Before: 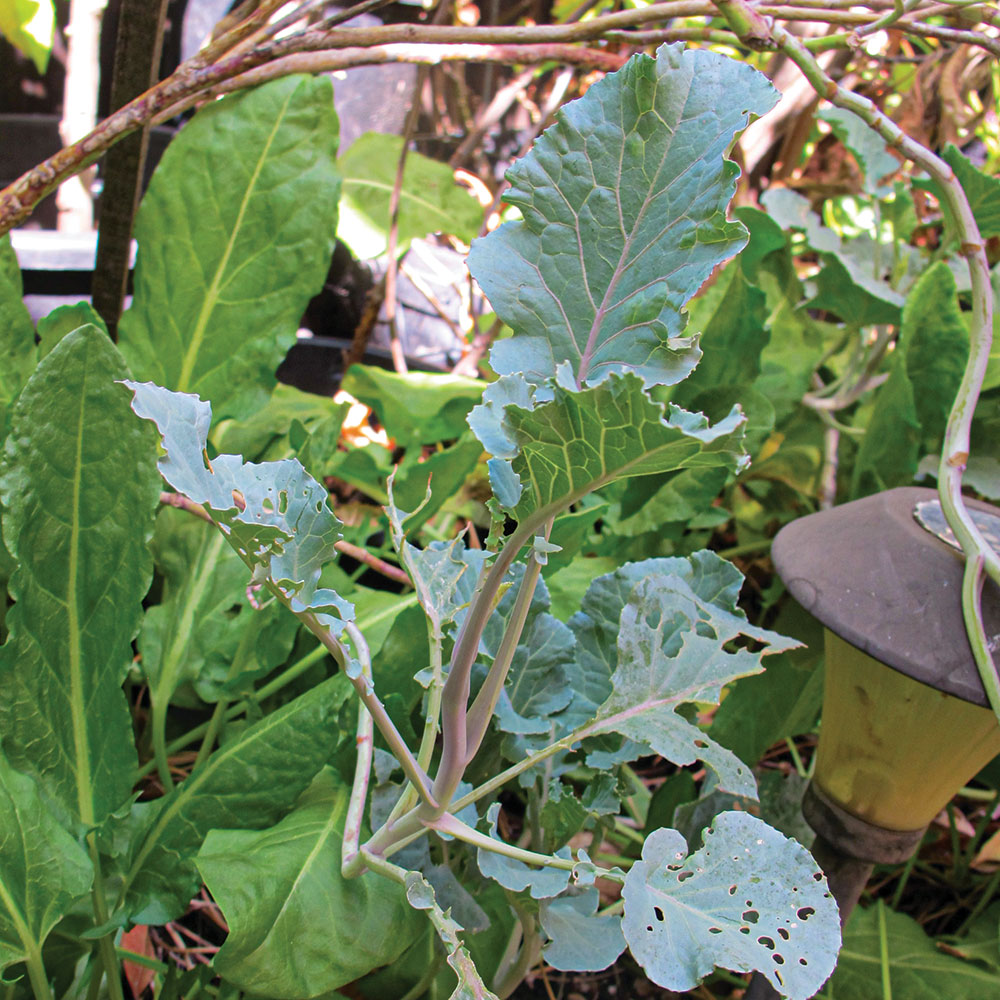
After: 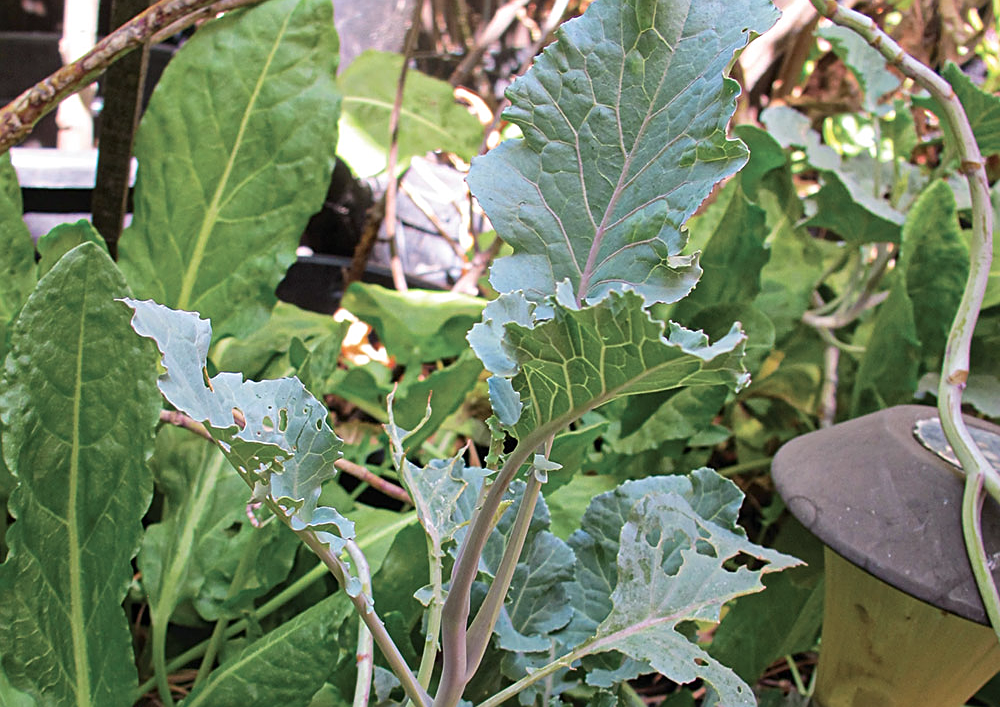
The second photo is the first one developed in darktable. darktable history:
crop and rotate: top 8.293%, bottom 20.996%
sharpen: on, module defaults
contrast brightness saturation: contrast 0.11, saturation -0.17
